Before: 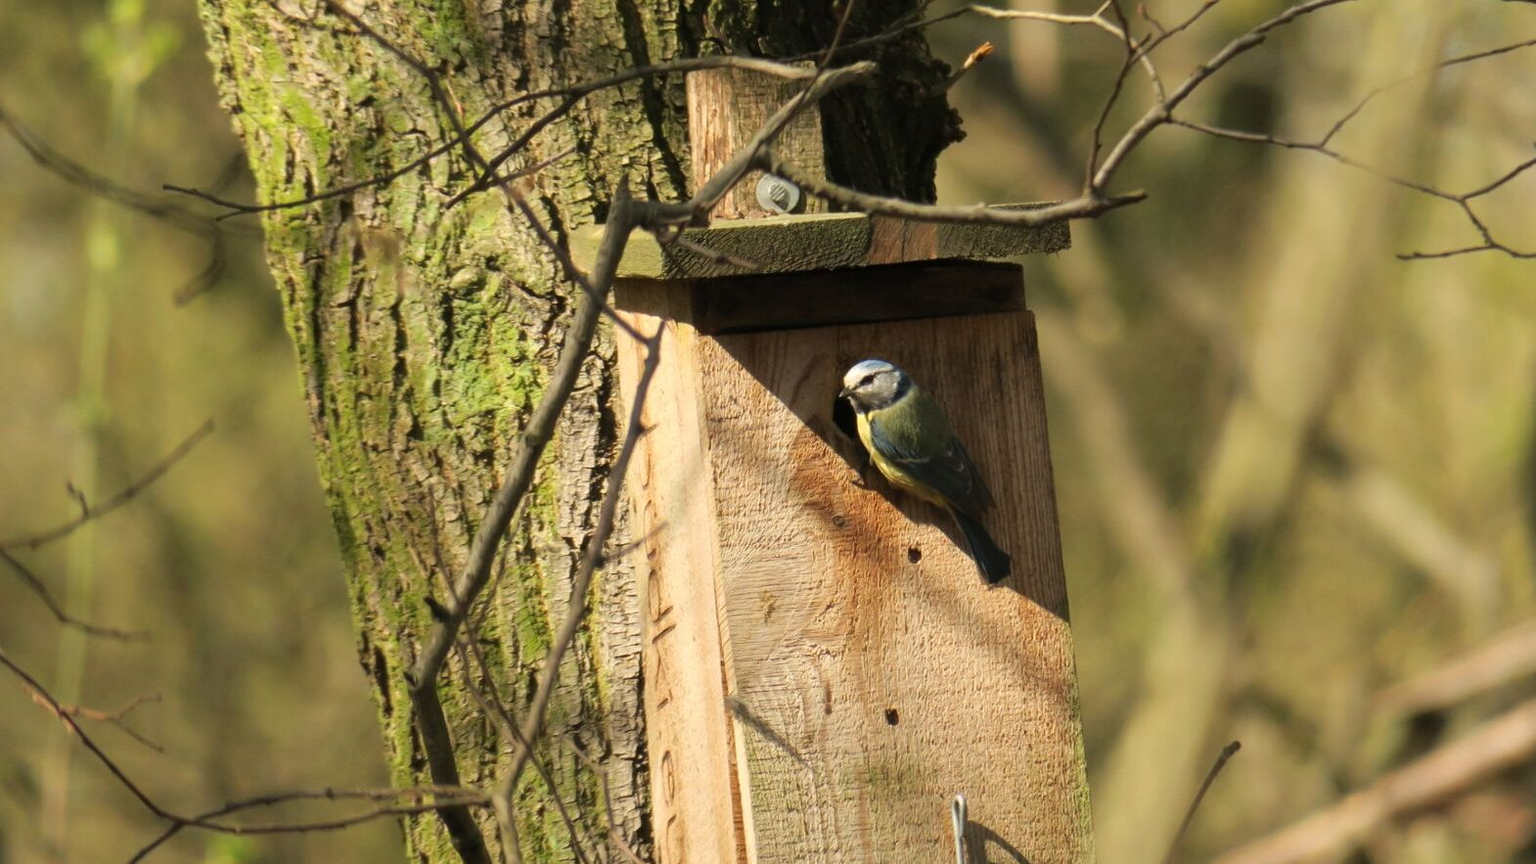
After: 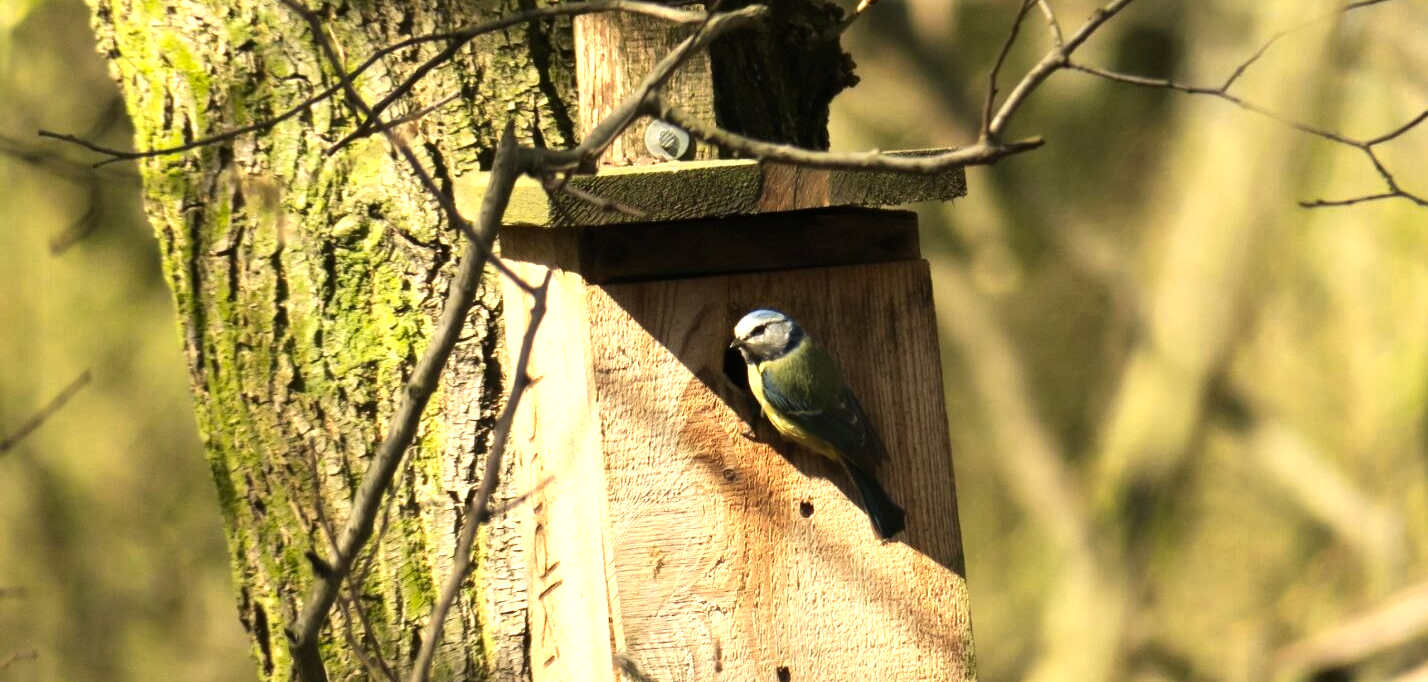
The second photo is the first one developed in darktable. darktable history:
crop: left 8.155%, top 6.611%, bottom 15.385%
color zones: curves: ch0 [(0.099, 0.624) (0.257, 0.596) (0.384, 0.376) (0.529, 0.492) (0.697, 0.564) (0.768, 0.532) (0.908, 0.644)]; ch1 [(0.112, 0.564) (0.254, 0.612) (0.432, 0.676) (0.592, 0.456) (0.743, 0.684) (0.888, 0.536)]; ch2 [(0.25, 0.5) (0.469, 0.36) (0.75, 0.5)]
tone equalizer: -8 EV -0.417 EV, -7 EV -0.389 EV, -6 EV -0.333 EV, -5 EV -0.222 EV, -3 EV 0.222 EV, -2 EV 0.333 EV, -1 EV 0.389 EV, +0 EV 0.417 EV, edges refinement/feathering 500, mask exposure compensation -1.57 EV, preserve details no
